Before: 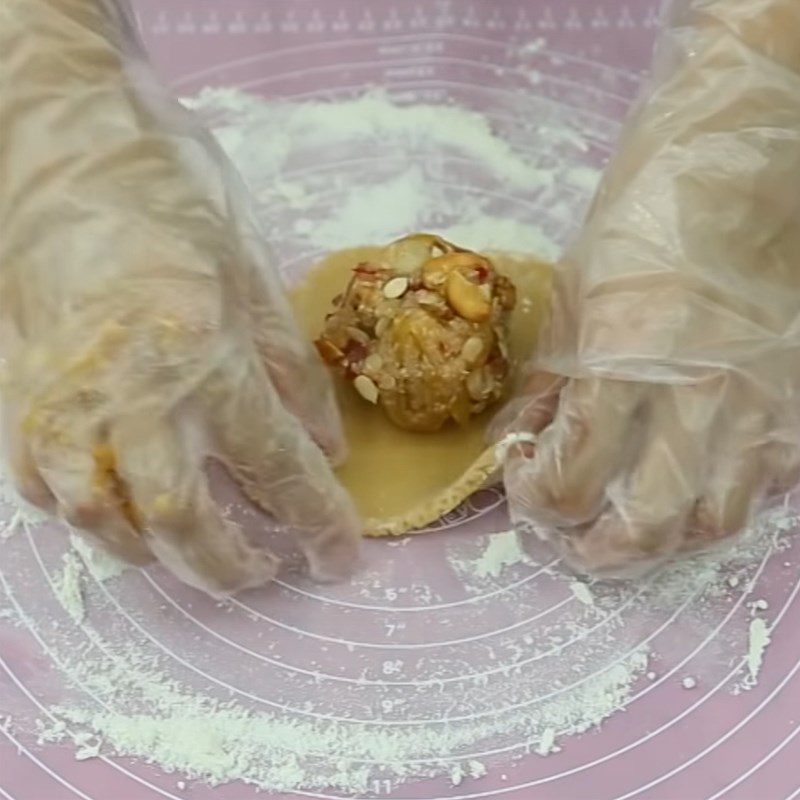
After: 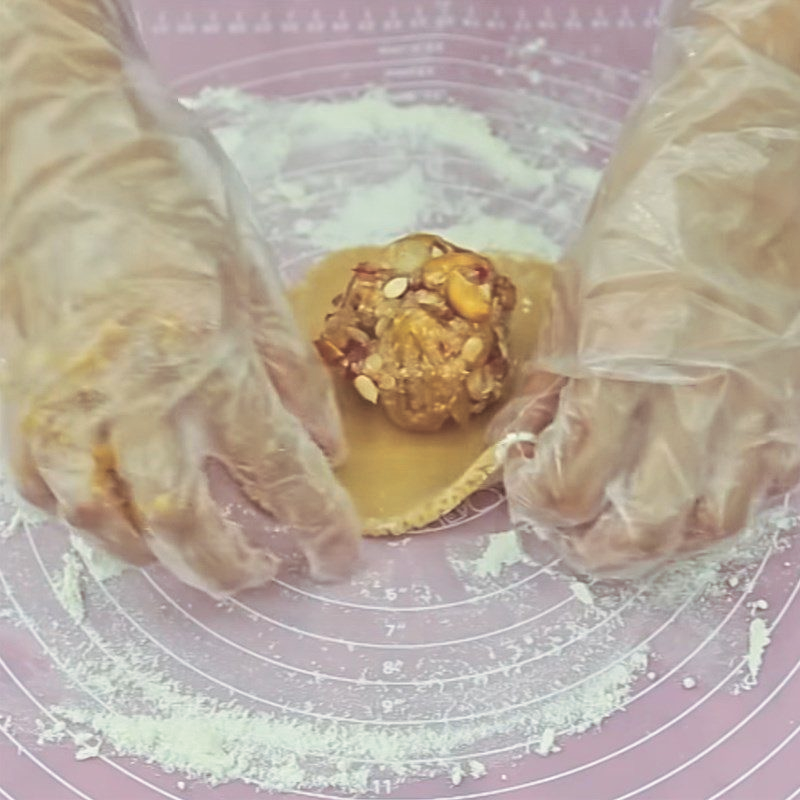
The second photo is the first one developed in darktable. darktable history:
tone equalizer: -7 EV 0.15 EV, -6 EV 0.6 EV, -5 EV 1.15 EV, -4 EV 1.33 EV, -3 EV 1.15 EV, -2 EV 0.6 EV, -1 EV 0.15 EV, mask exposure compensation -0.5 EV
split-toning: shadows › saturation 0.24, highlights › hue 54°, highlights › saturation 0.24
